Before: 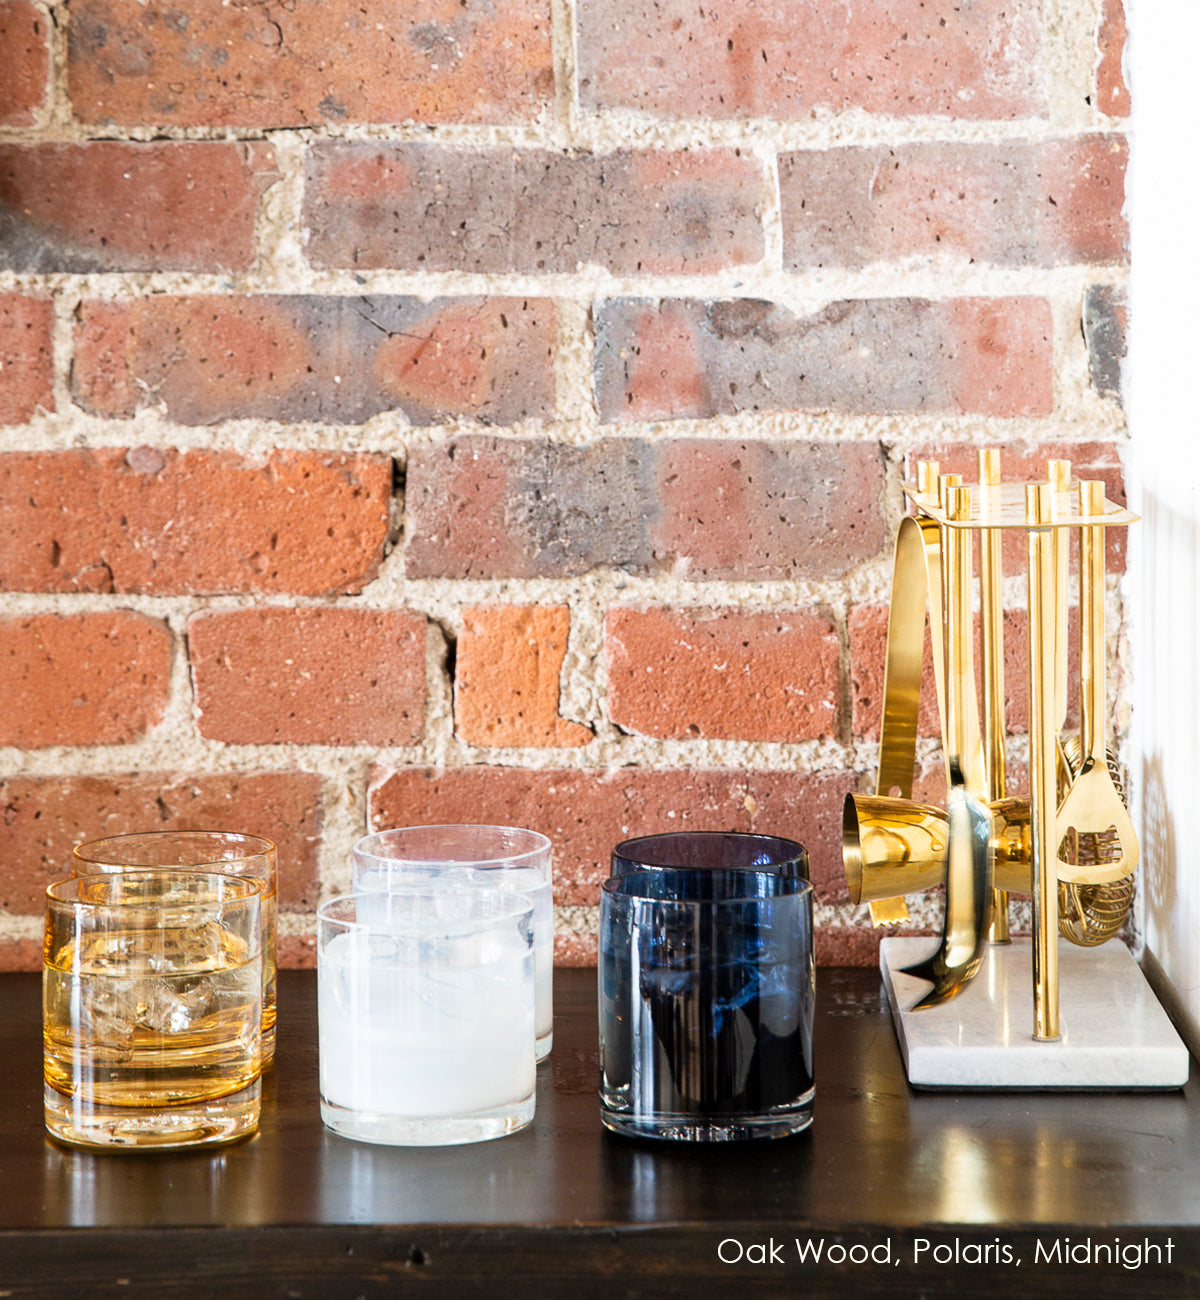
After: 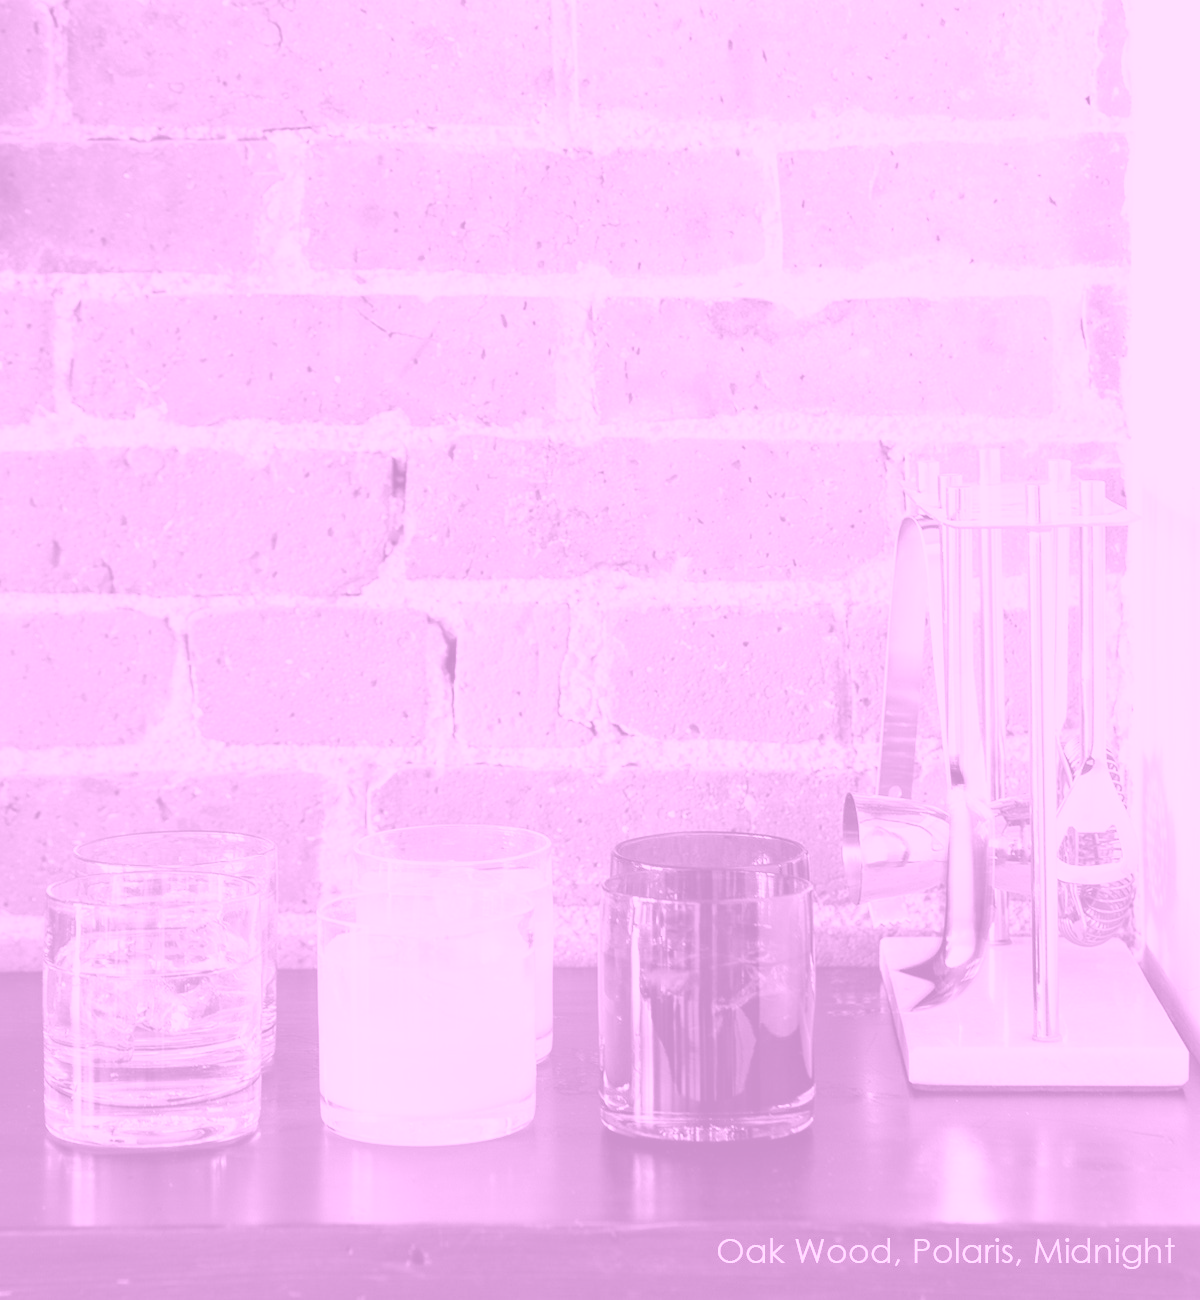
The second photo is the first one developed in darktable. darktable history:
color balance rgb: shadows lift › chroma 1%, shadows lift › hue 113°, highlights gain › chroma 0.2%, highlights gain › hue 333°, perceptual saturation grading › global saturation 20%, perceptual saturation grading › highlights -50%, perceptual saturation grading › shadows 25%, contrast -10%
colorize: hue 331.2°, saturation 69%, source mix 30.28%, lightness 69.02%, version 1
